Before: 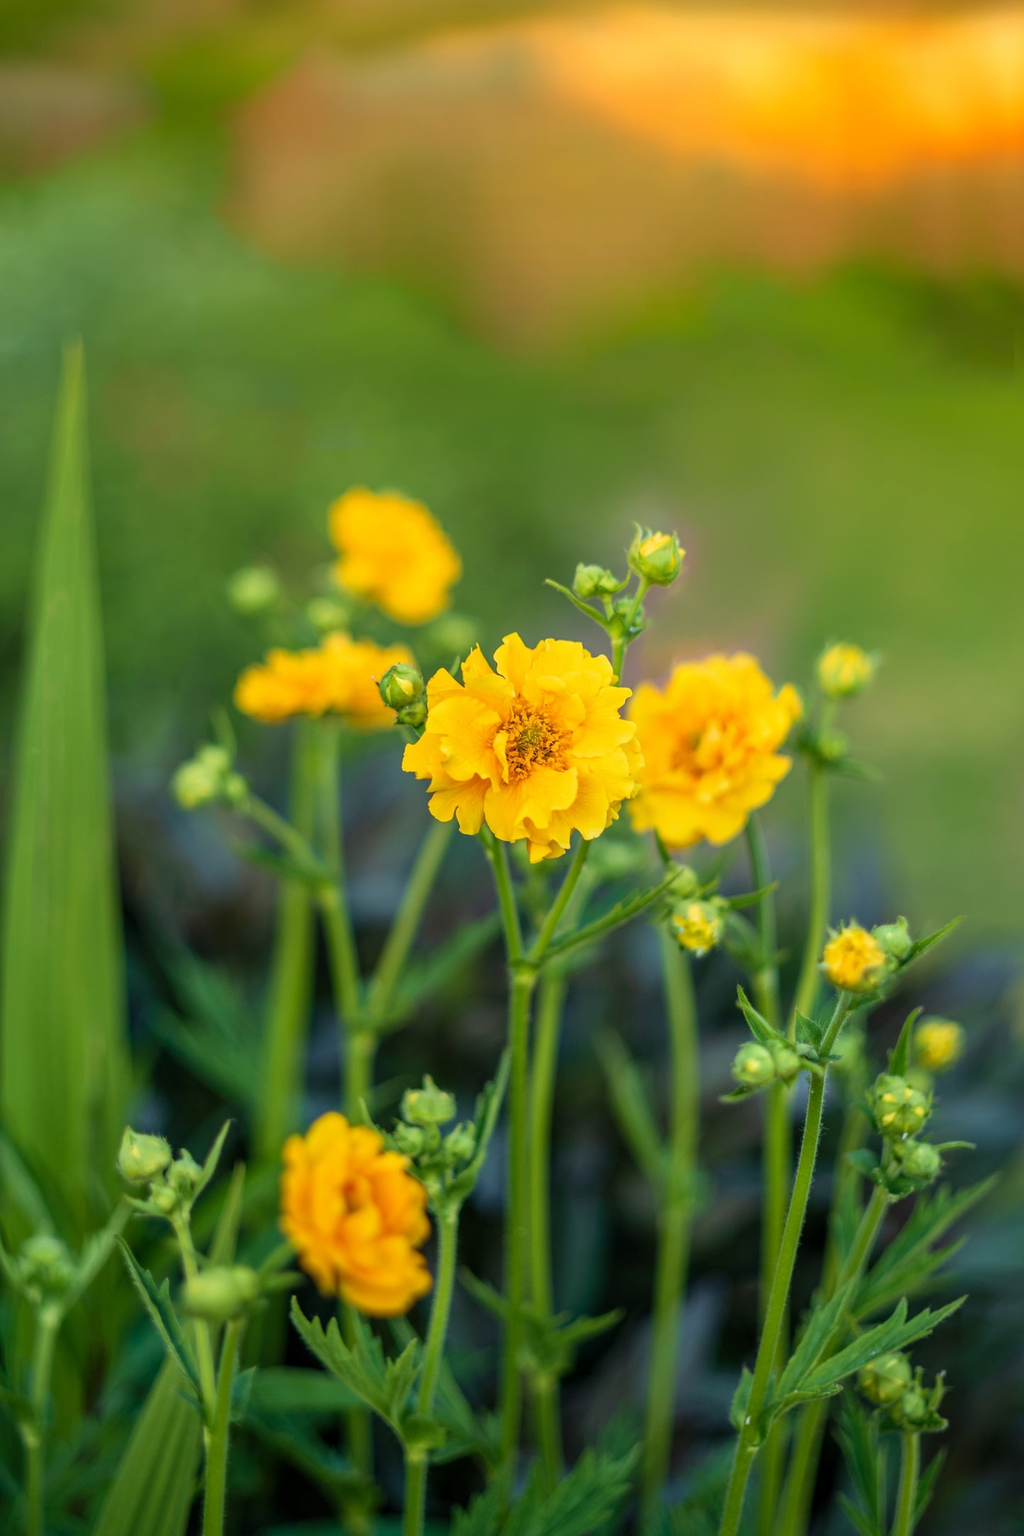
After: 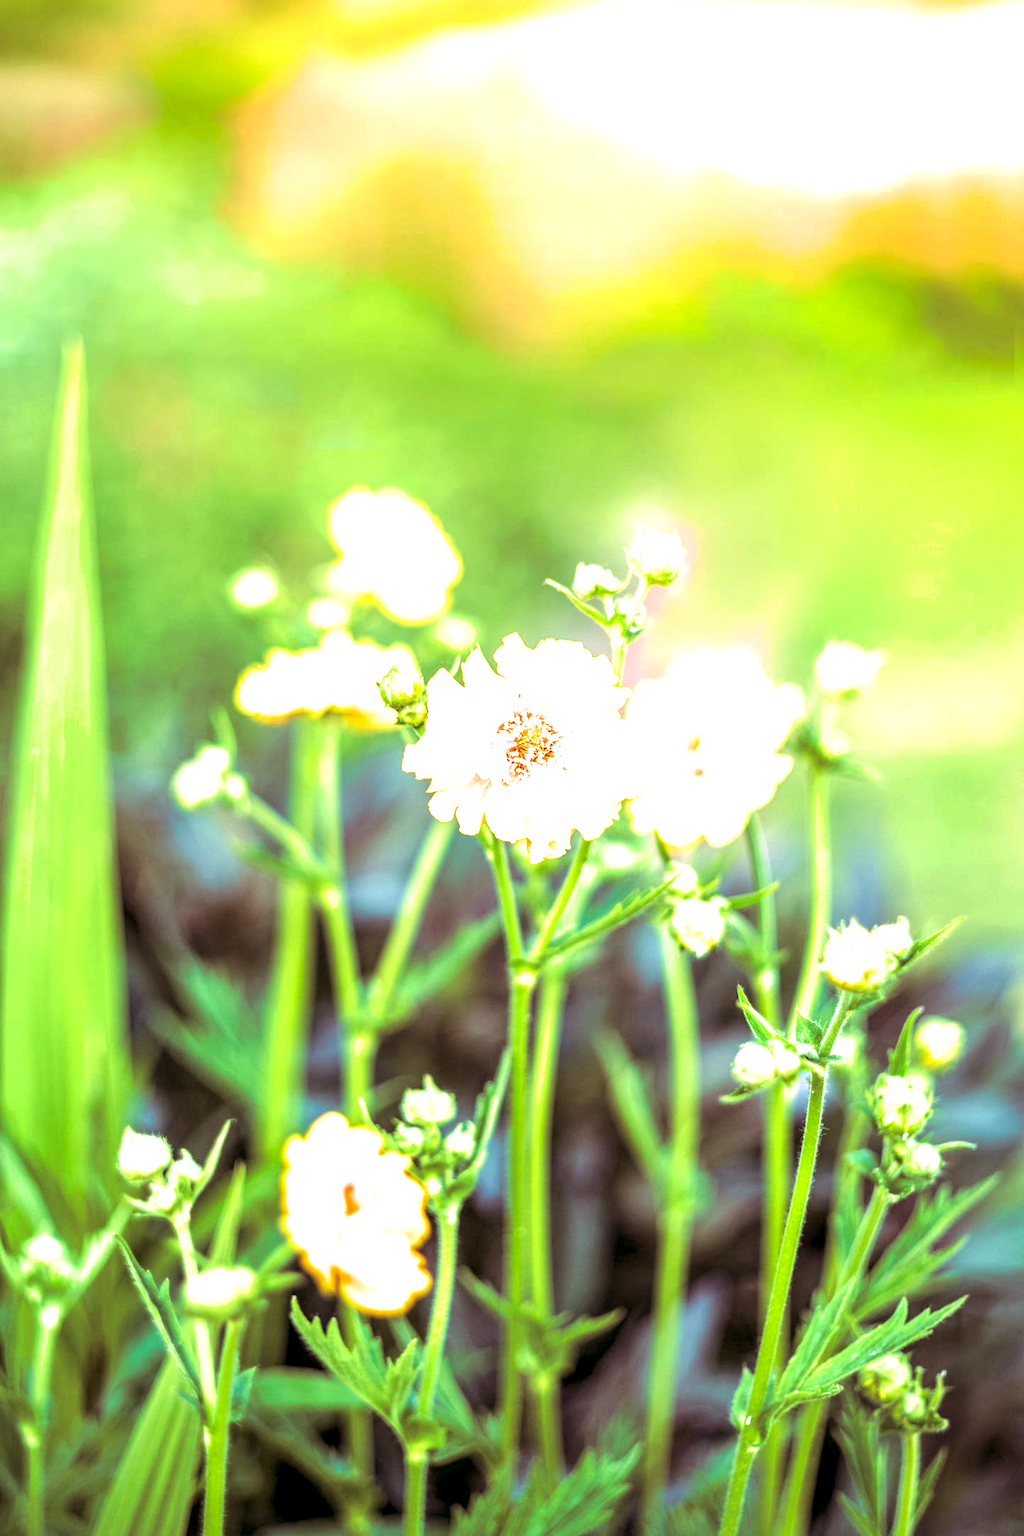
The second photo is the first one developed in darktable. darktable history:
split-toning: highlights › hue 298.8°, highlights › saturation 0.73, compress 41.76%
exposure: black level correction 0.001, exposure 2 EV, compensate highlight preservation false
local contrast: on, module defaults
